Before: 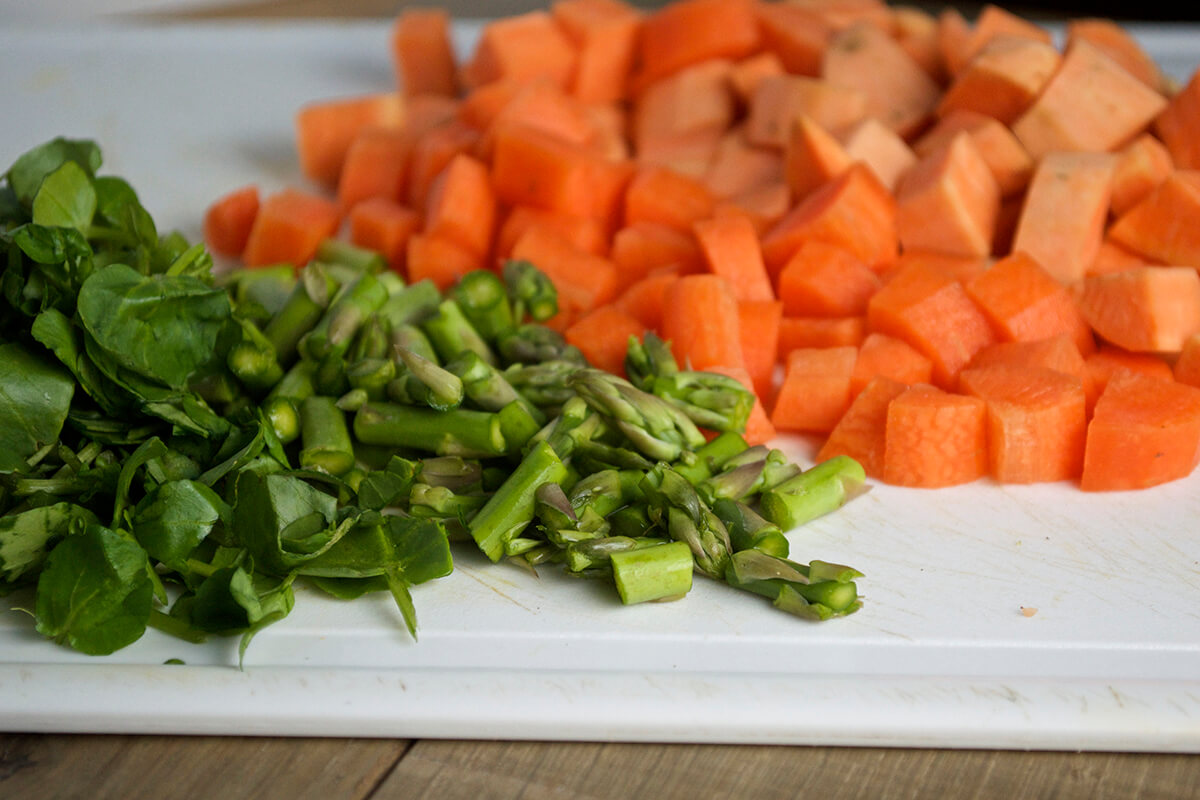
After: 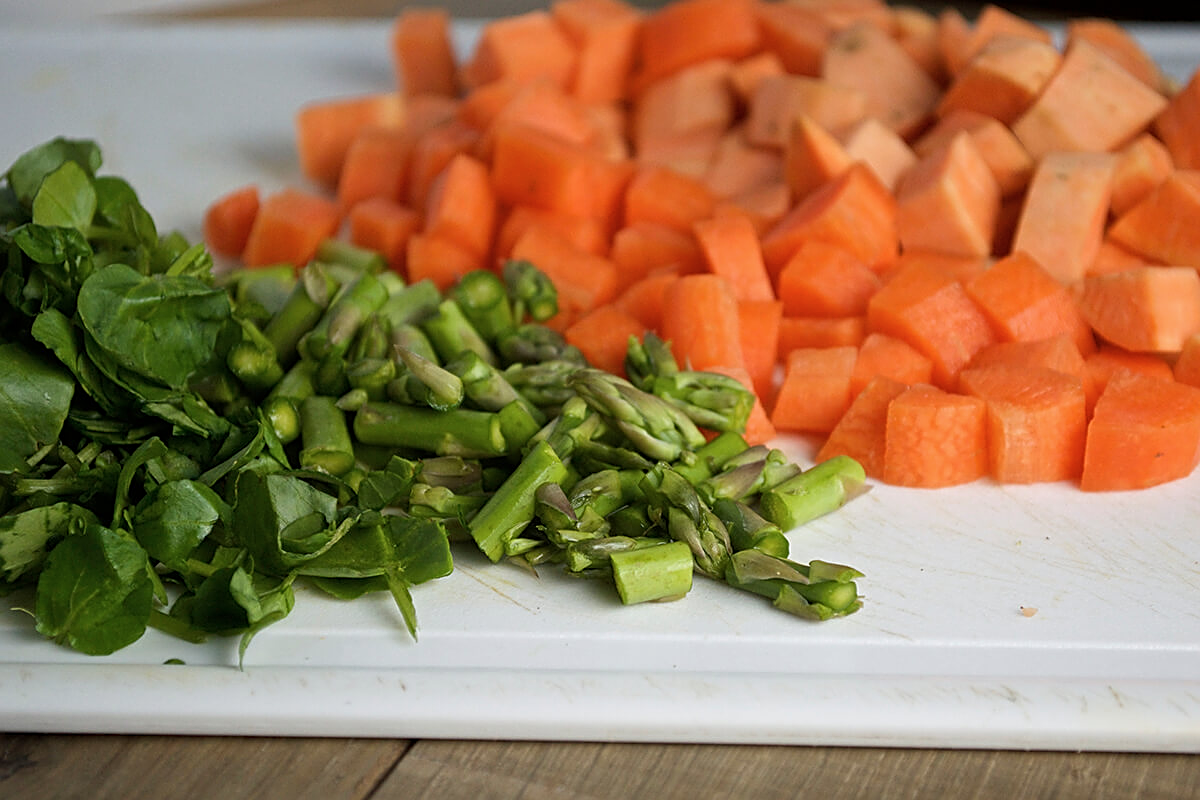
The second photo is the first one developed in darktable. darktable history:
color zones: curves: ch0 [(0, 0.613) (0.01, 0.613) (0.245, 0.448) (0.498, 0.529) (0.642, 0.665) (0.879, 0.777) (0.99, 0.613)]; ch1 [(0, 0) (0.143, 0) (0.286, 0) (0.429, 0) (0.571, 0) (0.714, 0) (0.857, 0)], mix -93.41%
sharpen: amount 0.55
